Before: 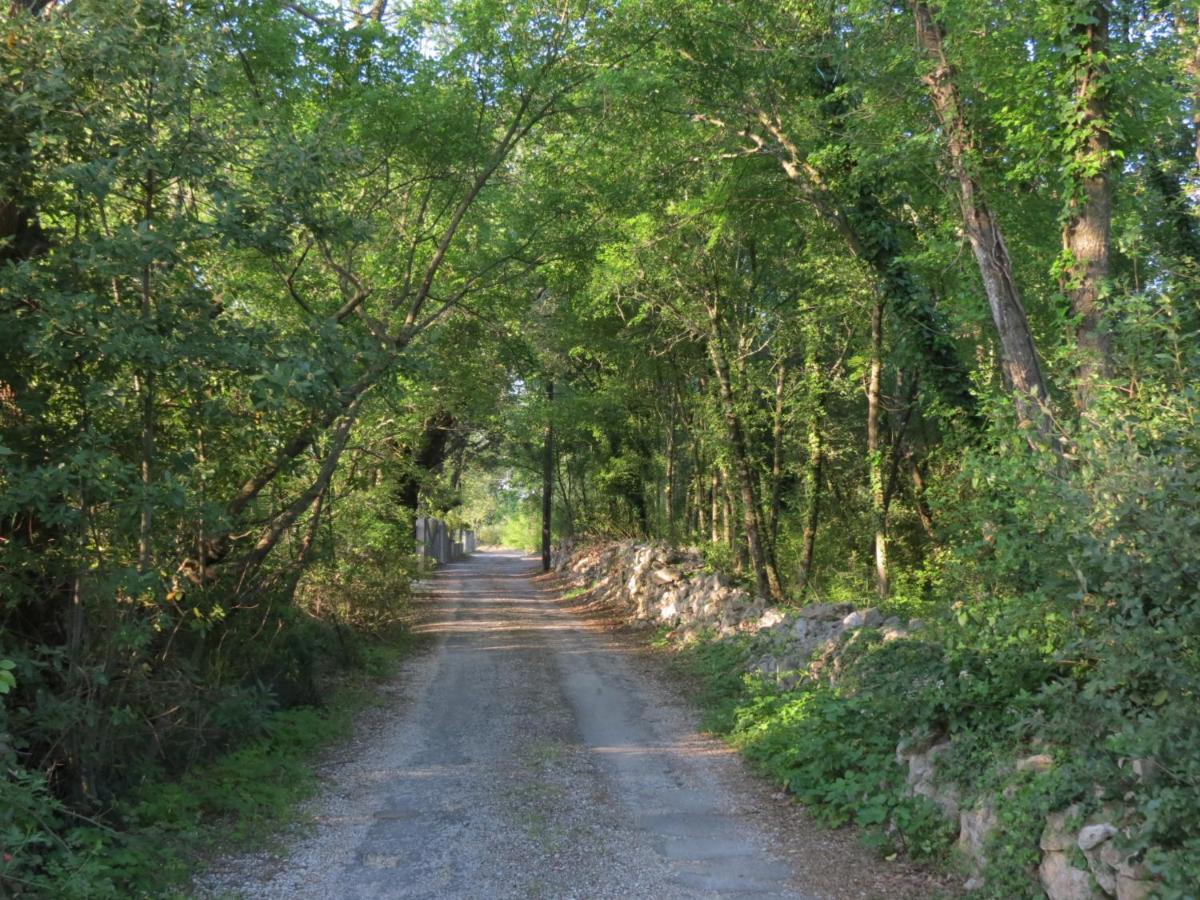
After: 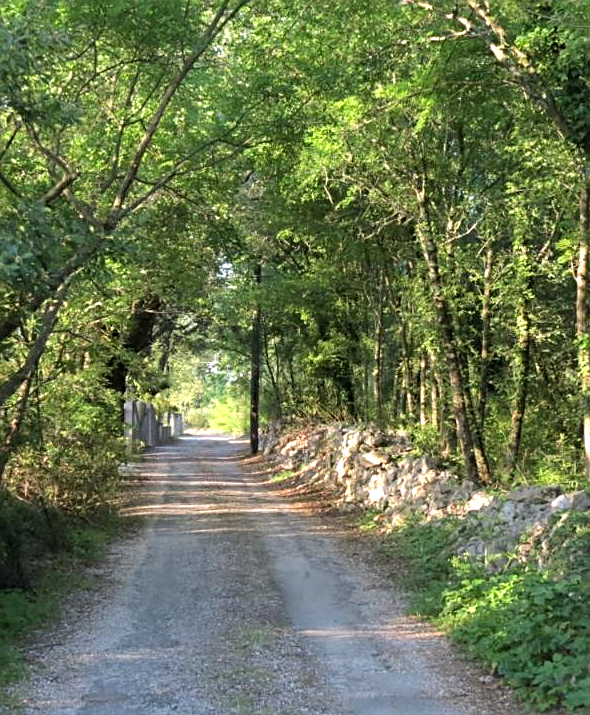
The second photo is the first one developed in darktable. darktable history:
crop and rotate: angle 0.014°, left 24.418%, top 13.085%, right 26.35%, bottom 7.482%
tone equalizer: -8 EV -0.72 EV, -7 EV -0.681 EV, -6 EV -0.561 EV, -5 EV -0.391 EV, -3 EV 0.367 EV, -2 EV 0.6 EV, -1 EV 0.693 EV, +0 EV 0.777 EV, mask exposure compensation -0.485 EV
sharpen: on, module defaults
exposure: black level correction 0.001, compensate highlight preservation false
